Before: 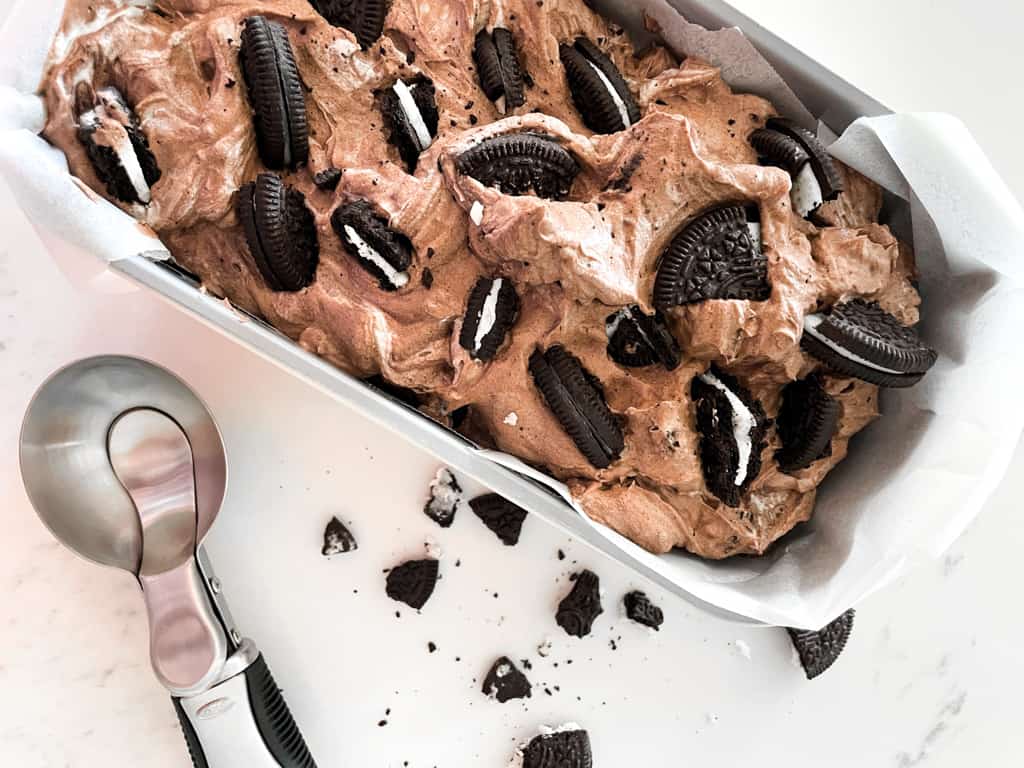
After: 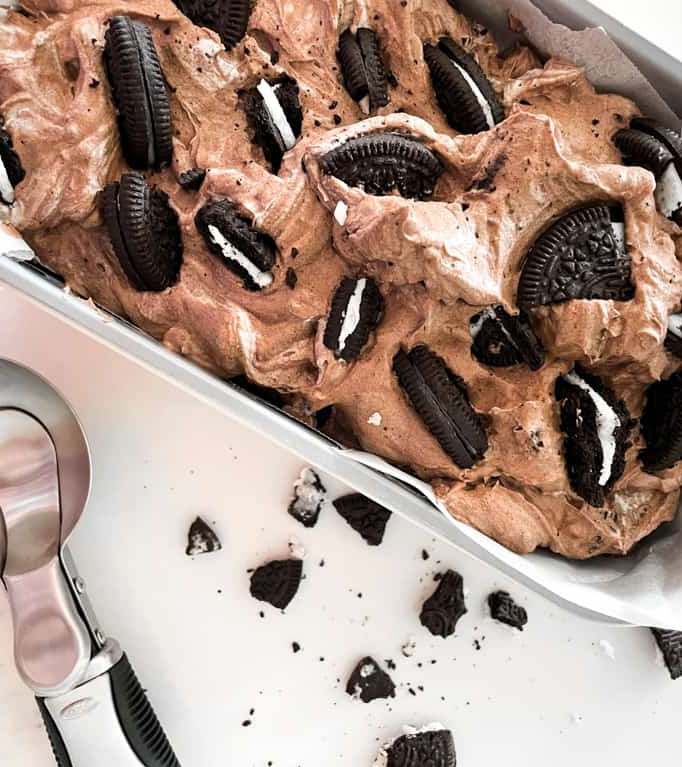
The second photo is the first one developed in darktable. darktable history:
crop and rotate: left 13.361%, right 19.97%
